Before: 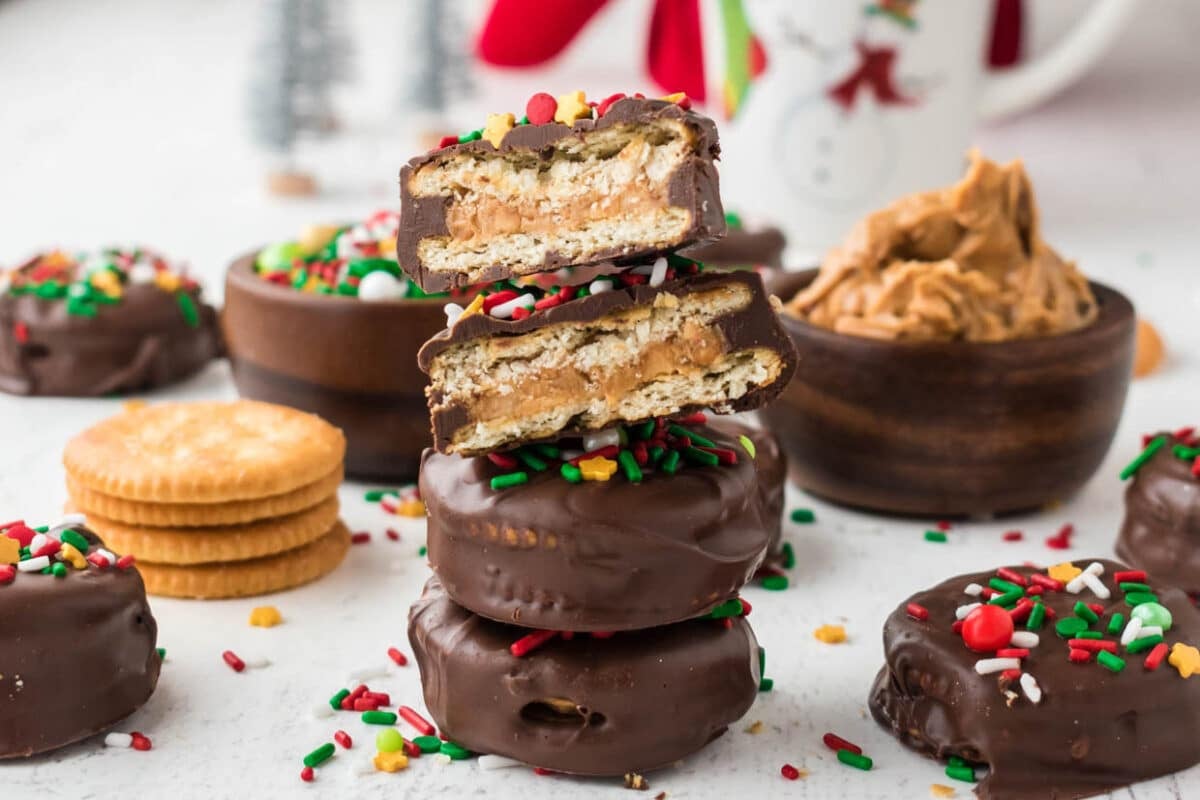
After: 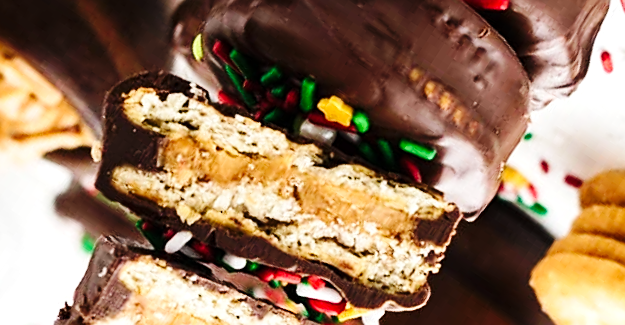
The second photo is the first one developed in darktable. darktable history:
crop and rotate: angle 146.91°, left 9.111%, top 15.594%, right 4.47%, bottom 17.037%
base curve: curves: ch0 [(0, 0) (0.036, 0.025) (0.121, 0.166) (0.206, 0.329) (0.605, 0.79) (1, 1)], preserve colors none
sharpen: on, module defaults
tone equalizer: -8 EV -0.378 EV, -7 EV -0.427 EV, -6 EV -0.331 EV, -5 EV -0.235 EV, -3 EV 0.247 EV, -2 EV 0.31 EV, -1 EV 0.404 EV, +0 EV 0.44 EV, edges refinement/feathering 500, mask exposure compensation -1.57 EV, preserve details no
